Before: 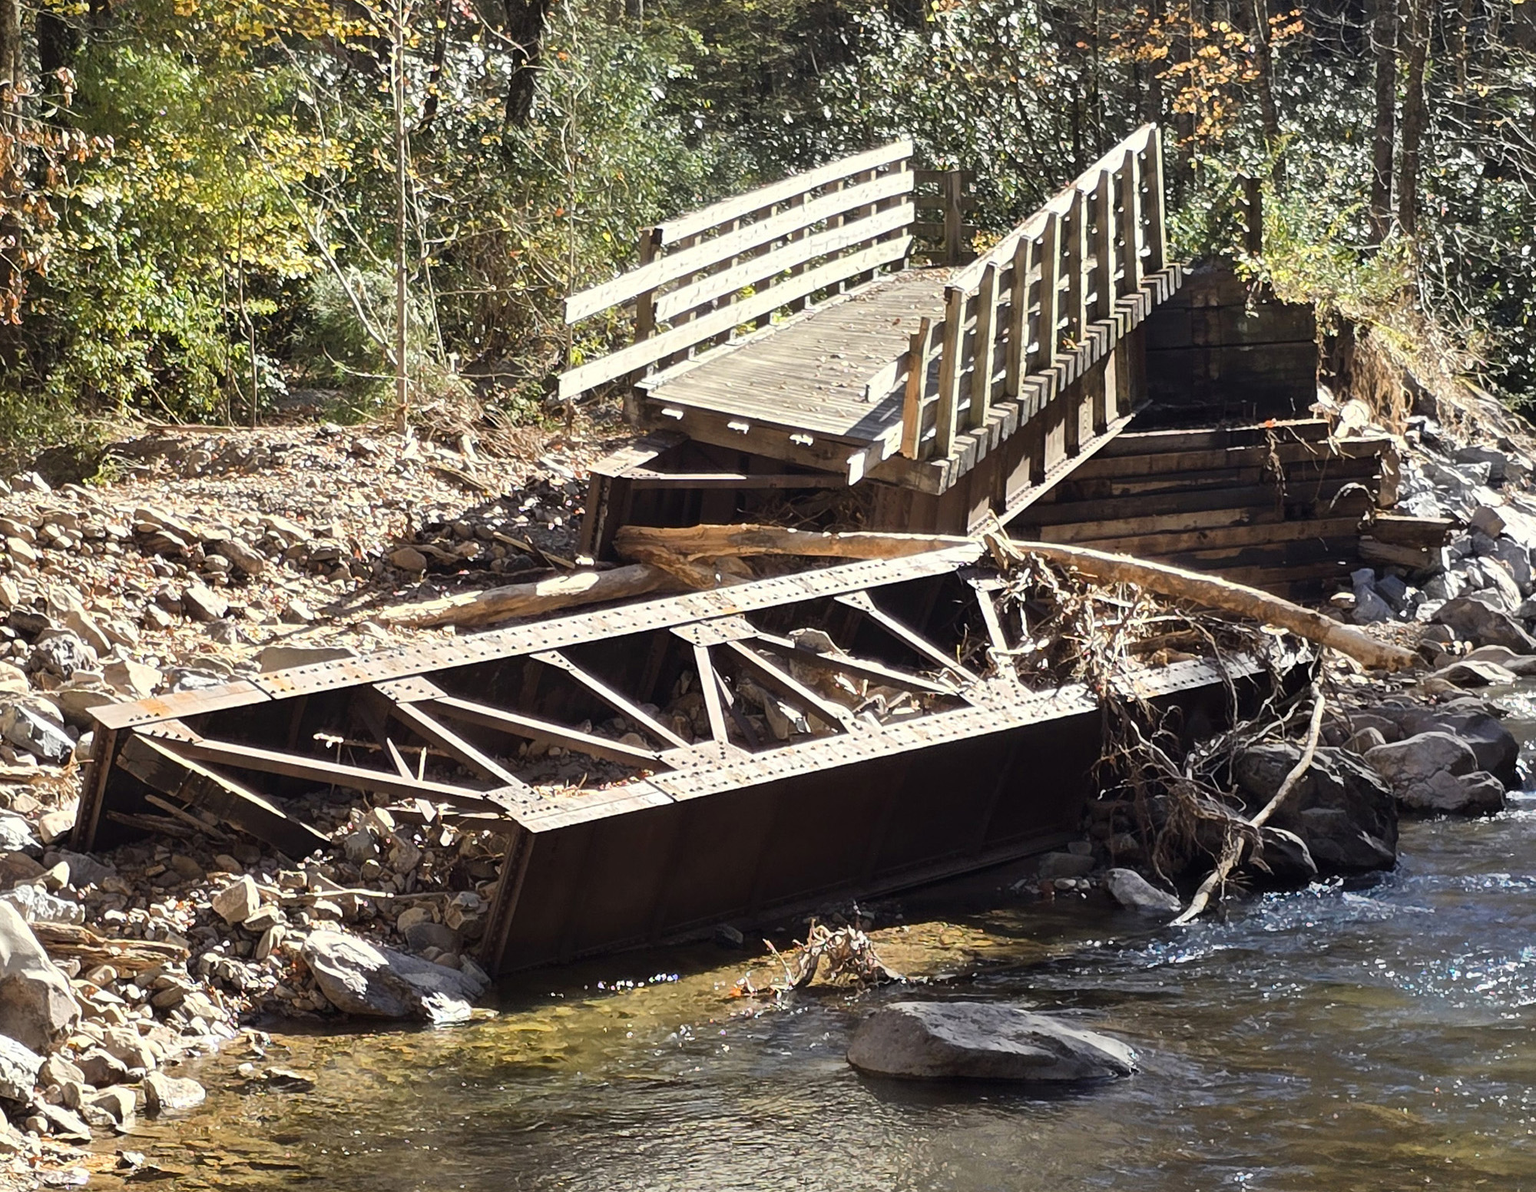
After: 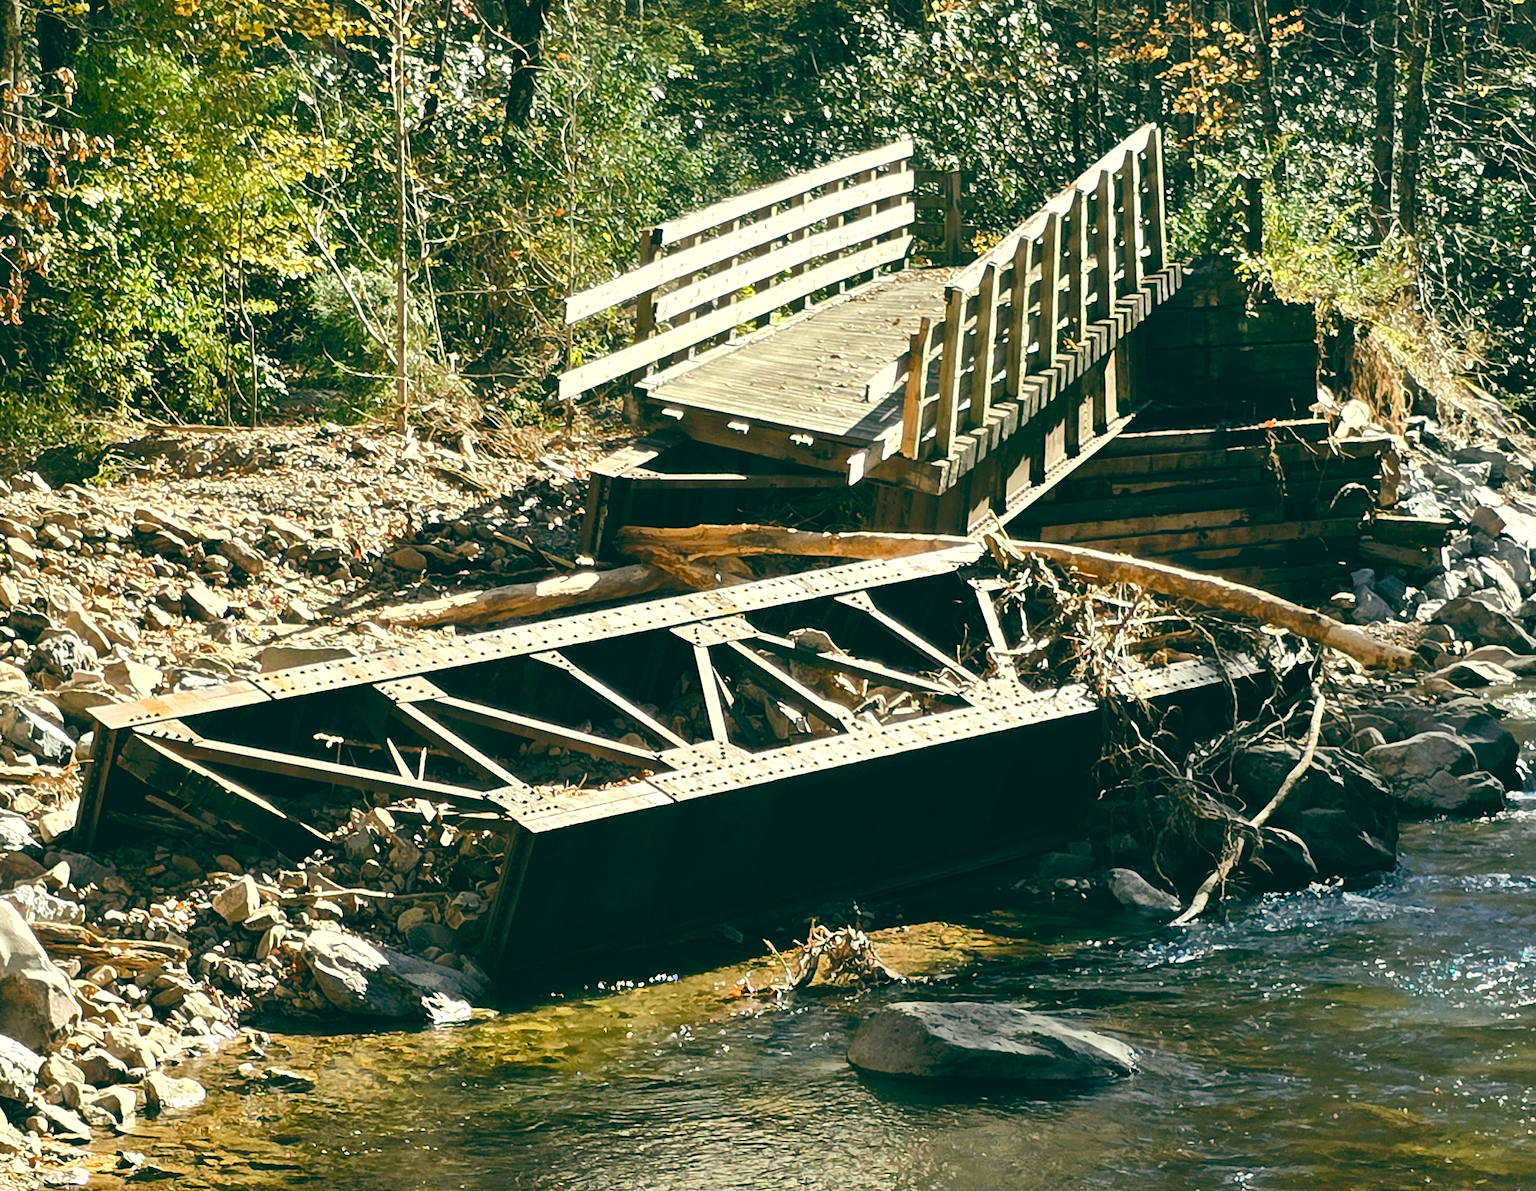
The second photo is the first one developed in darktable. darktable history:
tone equalizer: -8 EV -0.417 EV, -7 EV -0.389 EV, -6 EV -0.333 EV, -5 EV -0.222 EV, -3 EV 0.222 EV, -2 EV 0.333 EV, -1 EV 0.389 EV, +0 EV 0.417 EV, edges refinement/feathering 500, mask exposure compensation -1.57 EV, preserve details no
color balance rgb: perceptual saturation grading › global saturation 20%, perceptual saturation grading › highlights -25%, perceptual saturation grading › shadows 25%
color balance: lift [1.005, 0.99, 1.007, 1.01], gamma [1, 1.034, 1.032, 0.966], gain [0.873, 1.055, 1.067, 0.933]
